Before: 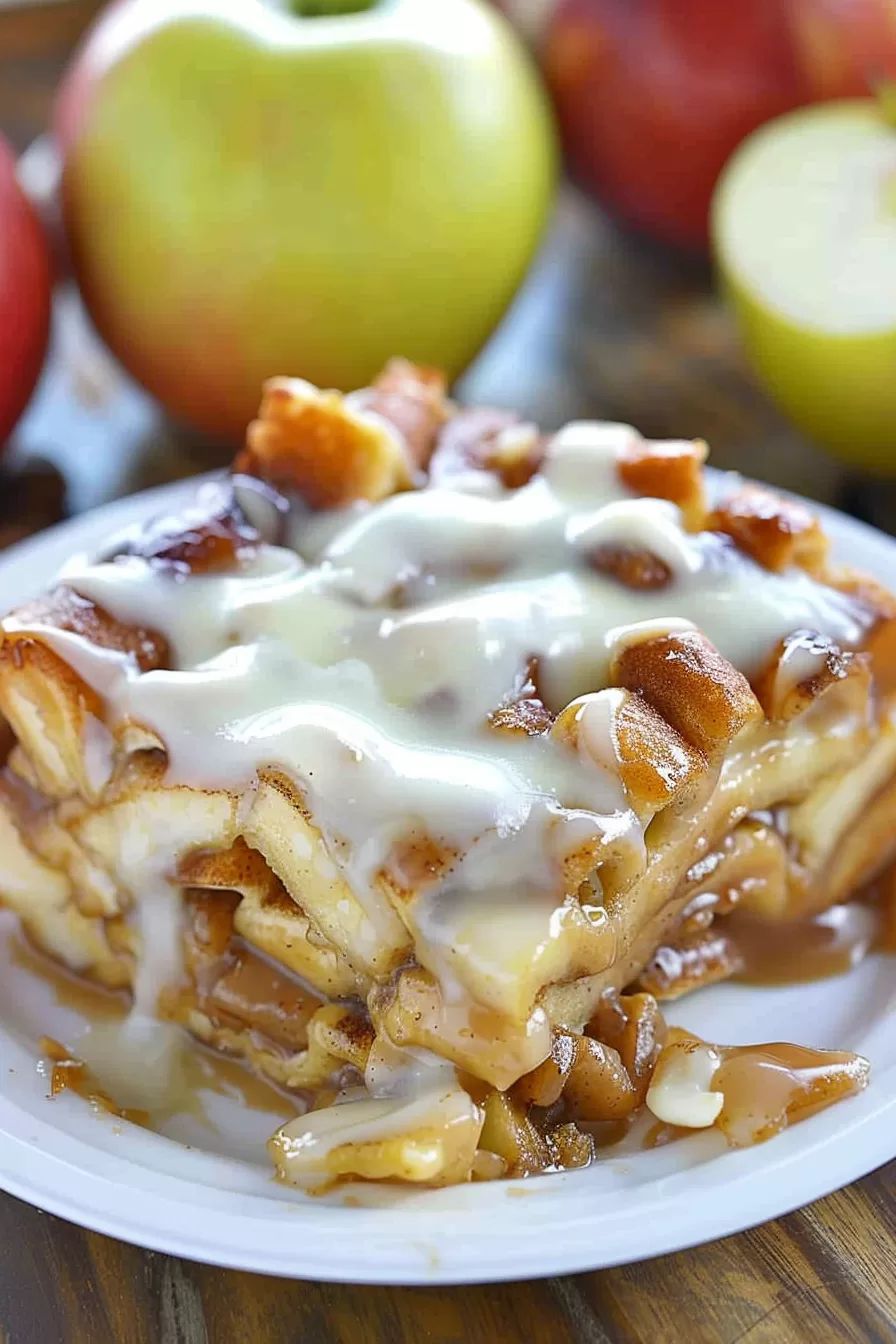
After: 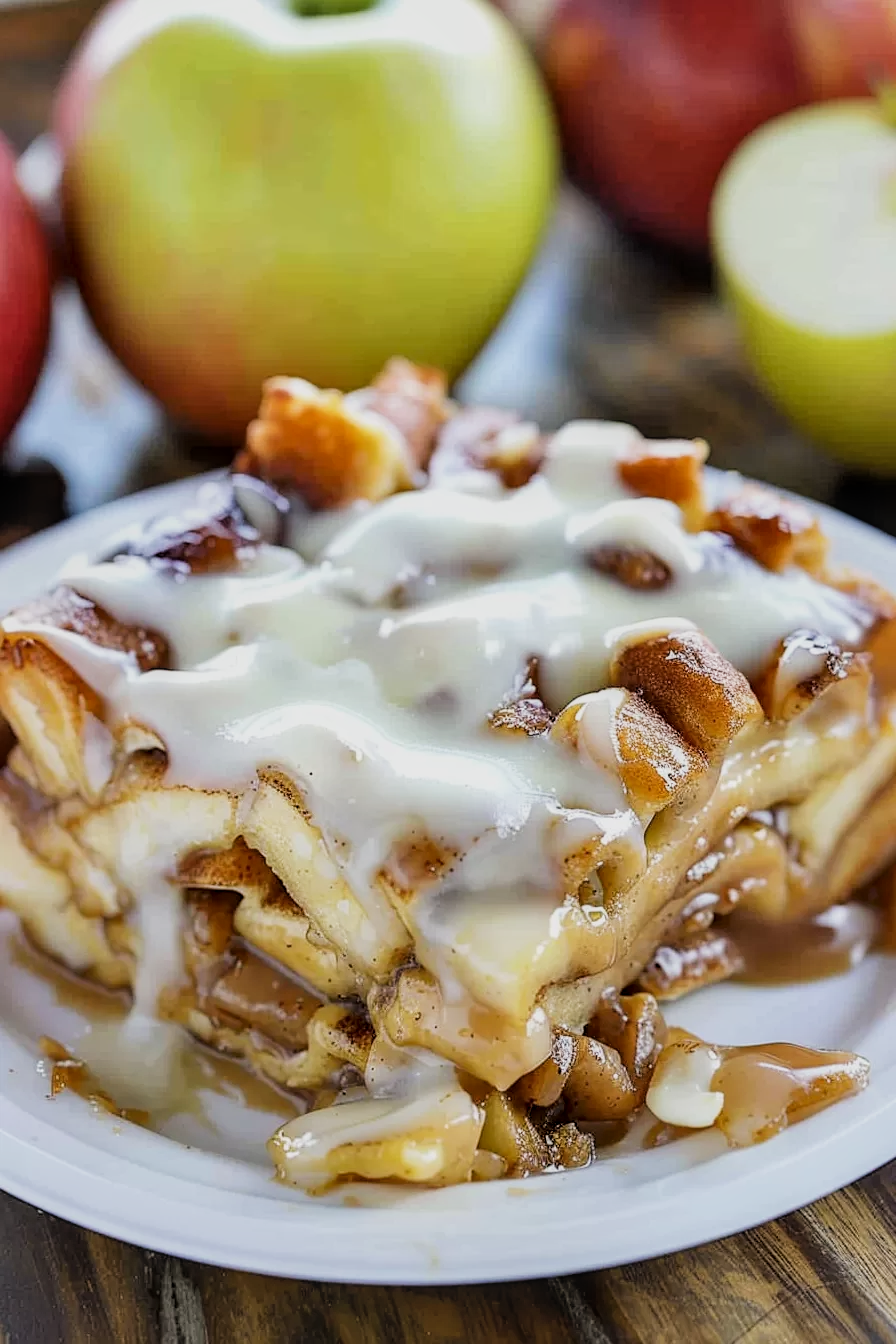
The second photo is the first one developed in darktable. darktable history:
filmic rgb: black relative exposure -5.05 EV, white relative exposure 3.95 EV, threshold 2.96 EV, hardness 2.88, contrast 1.188, highlights saturation mix -29.08%, enable highlight reconstruction true
local contrast: on, module defaults
